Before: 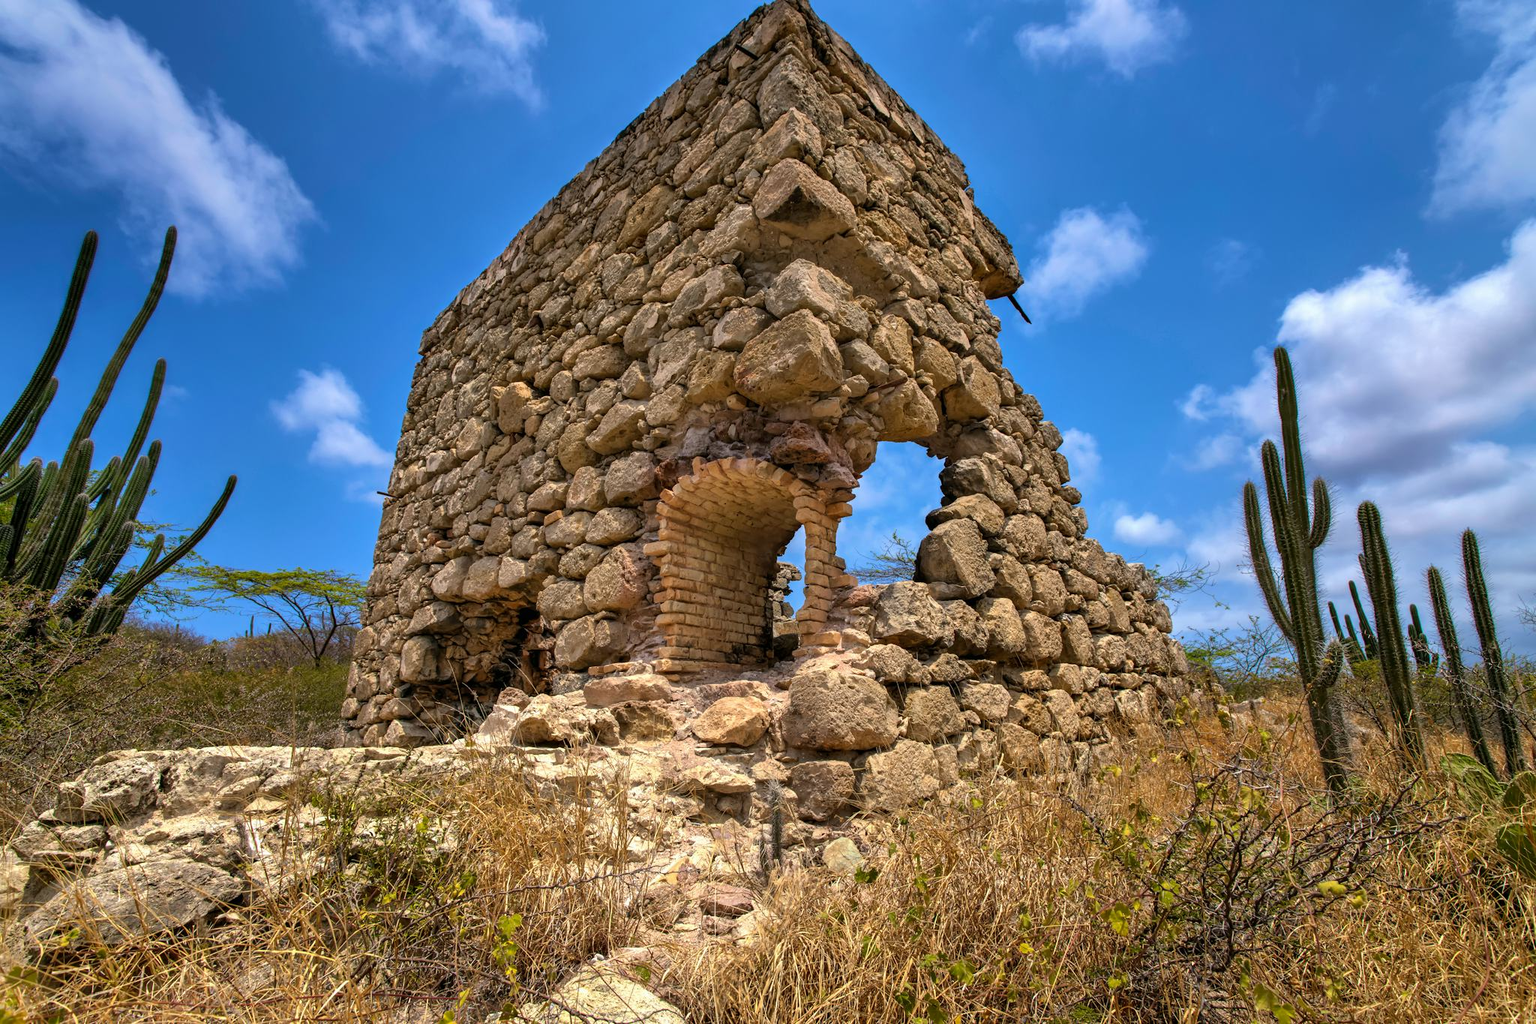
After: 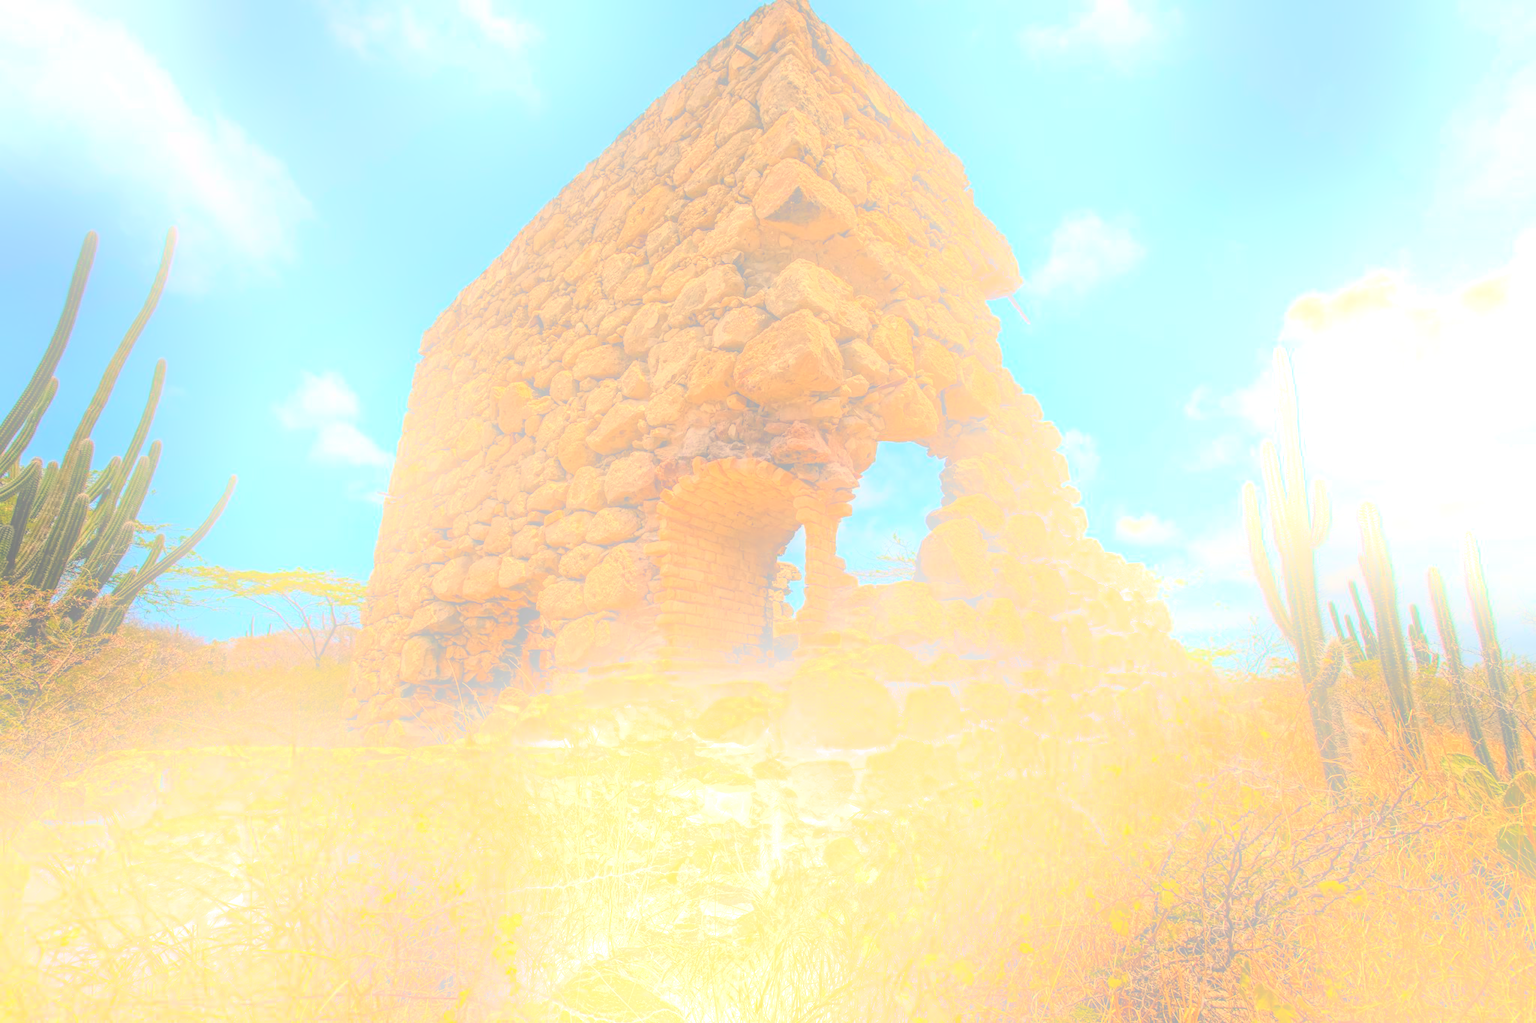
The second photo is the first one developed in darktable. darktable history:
white balance: red 1.138, green 0.996, blue 0.812
local contrast: on, module defaults
bloom: size 25%, threshold 5%, strength 90%
color balance rgb: global vibrance 10%
